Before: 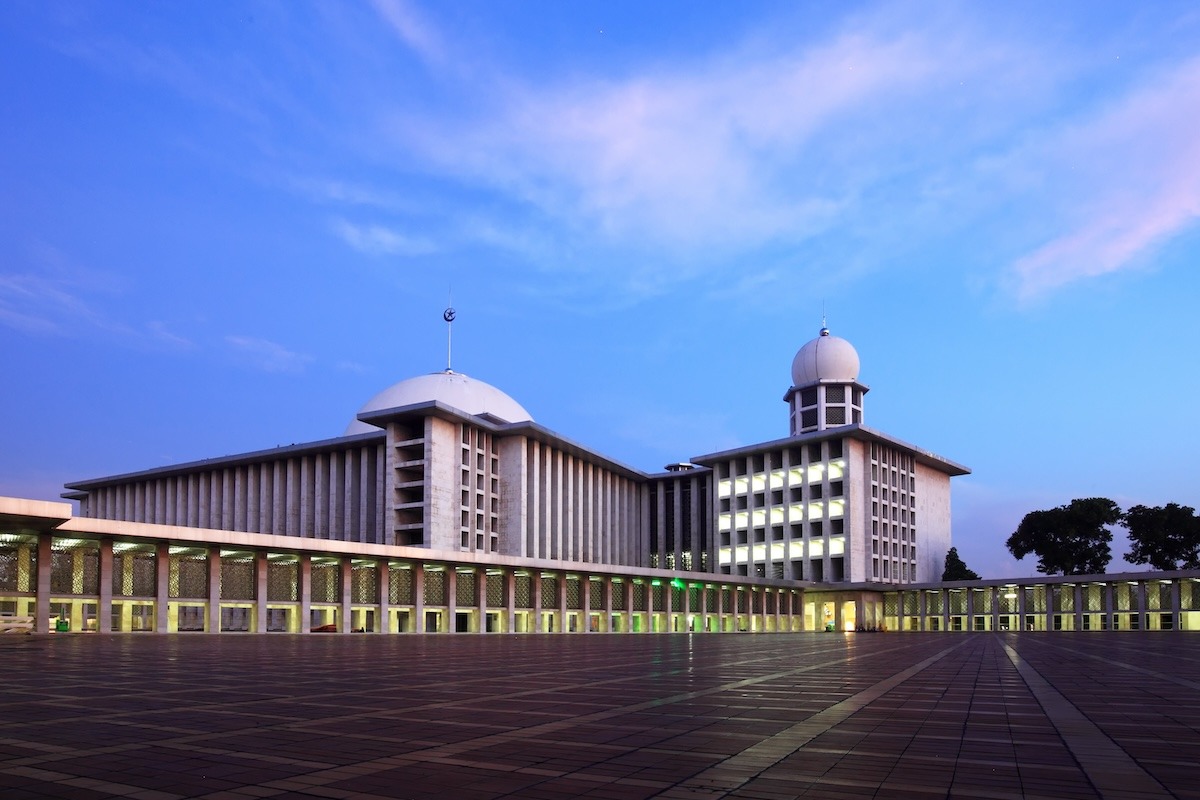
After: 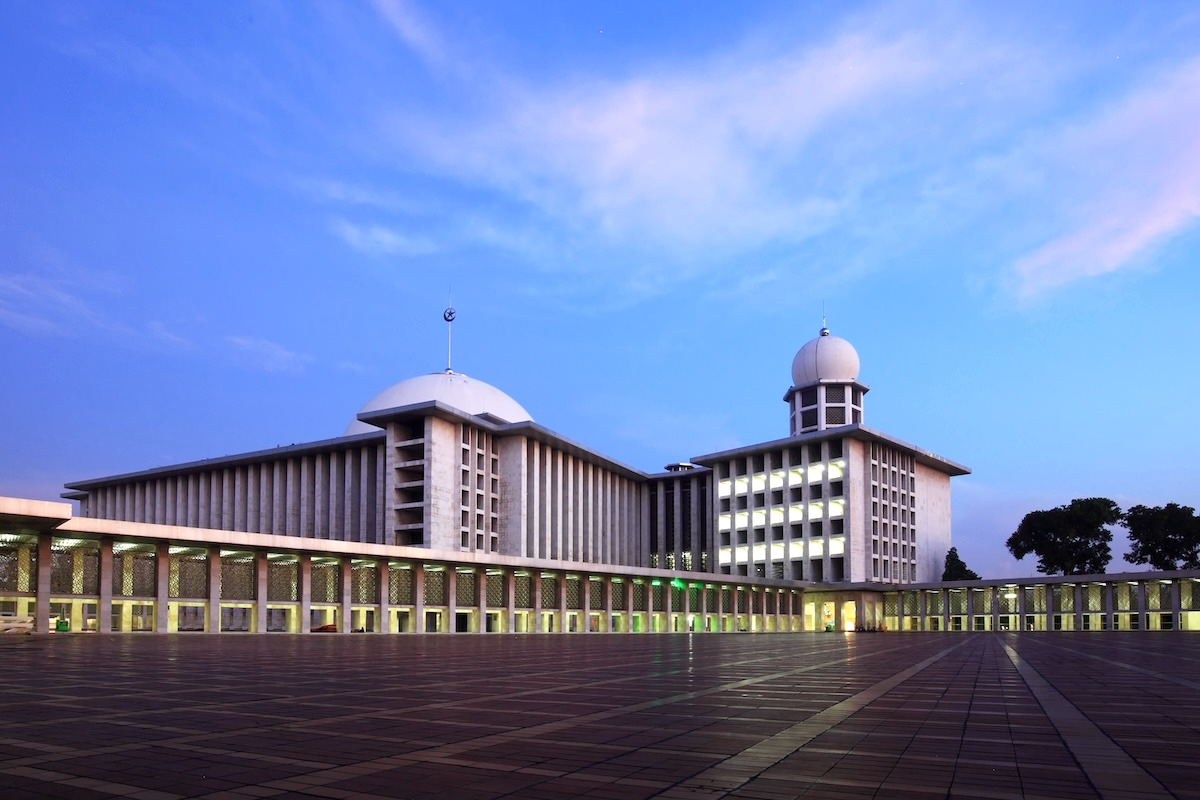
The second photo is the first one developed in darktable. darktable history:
contrast brightness saturation: saturation -0.05
exposure: exposure 0.131 EV, compensate highlight preservation false
